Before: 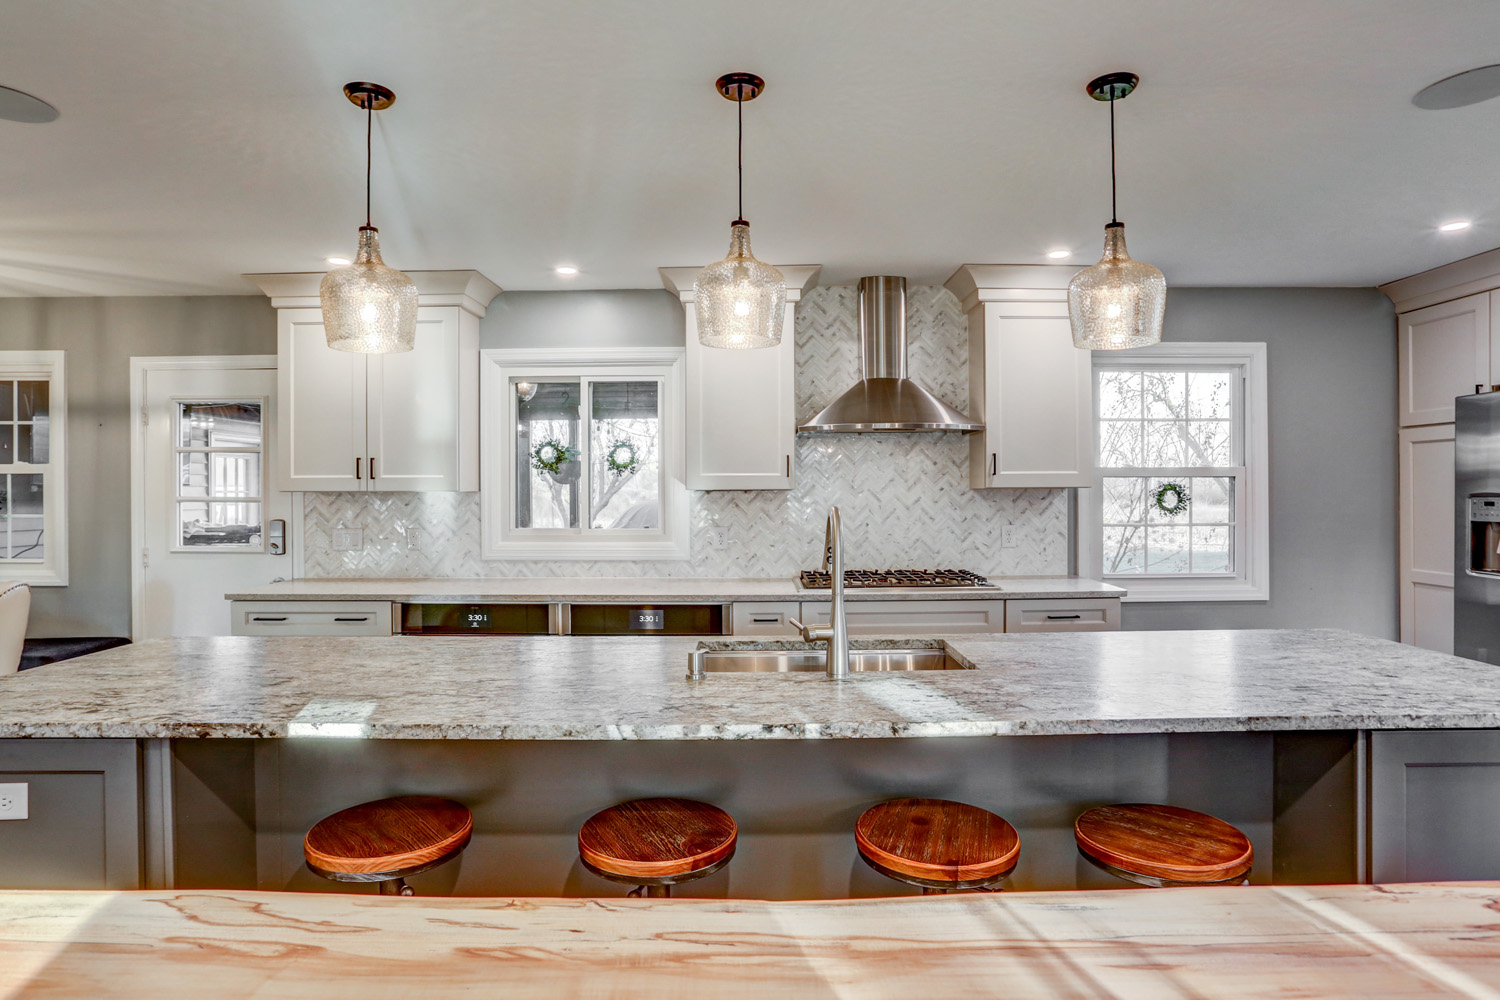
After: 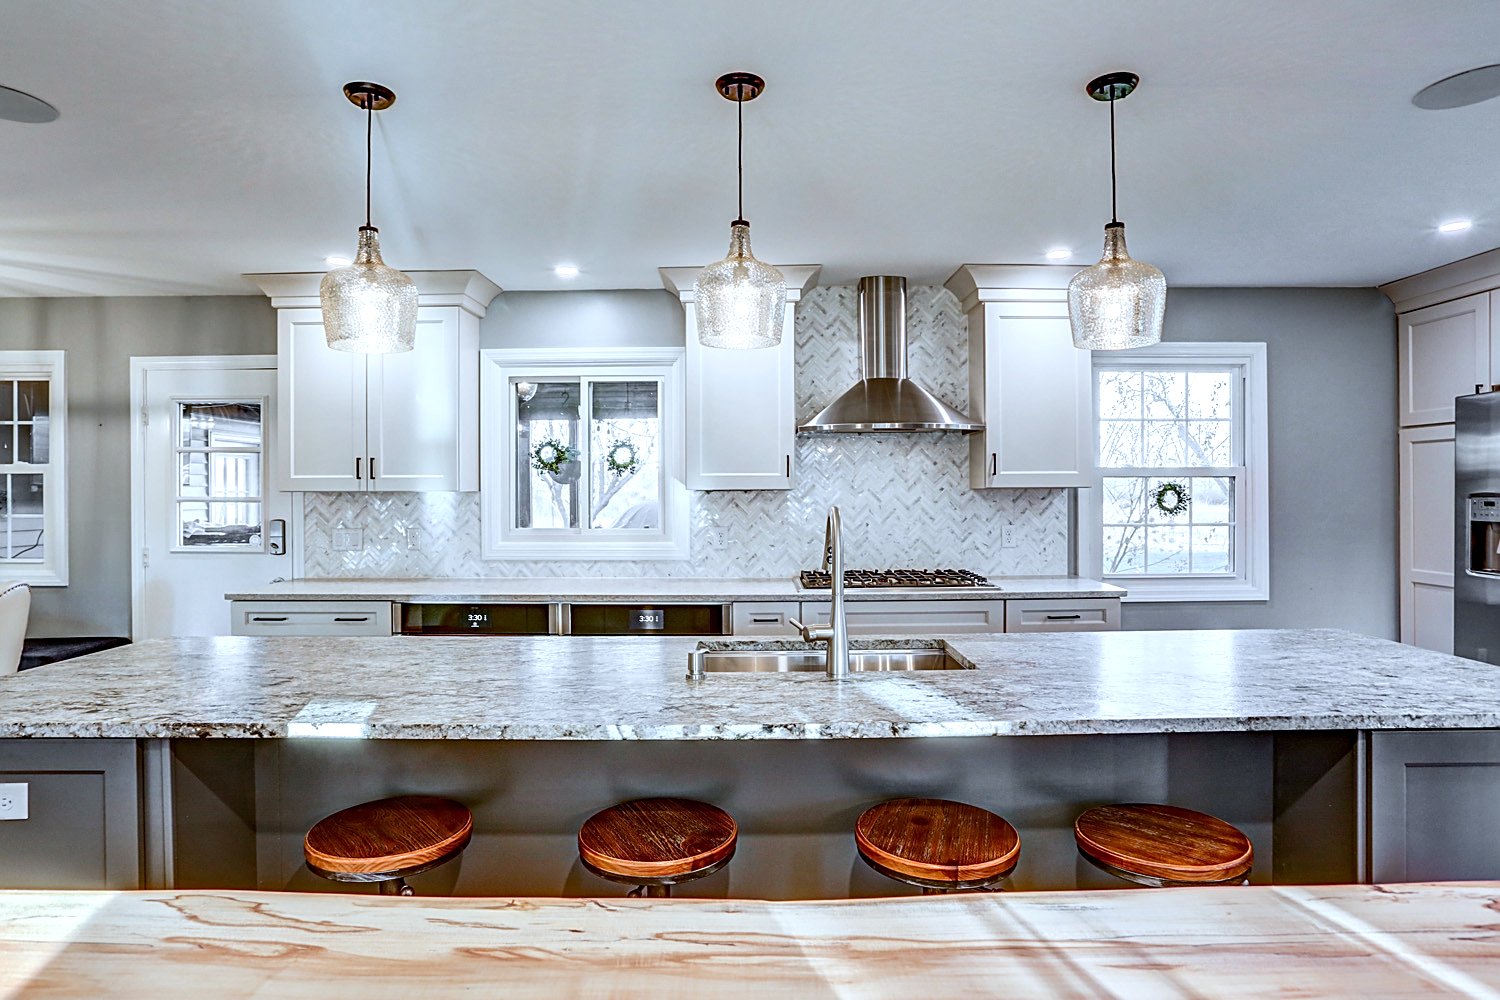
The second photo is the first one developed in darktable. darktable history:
sharpen: on, module defaults
white balance: red 0.924, blue 1.095
tone equalizer: -8 EV -0.417 EV, -7 EV -0.389 EV, -6 EV -0.333 EV, -5 EV -0.222 EV, -3 EV 0.222 EV, -2 EV 0.333 EV, -1 EV 0.389 EV, +0 EV 0.417 EV, edges refinement/feathering 500, mask exposure compensation -1.57 EV, preserve details no
